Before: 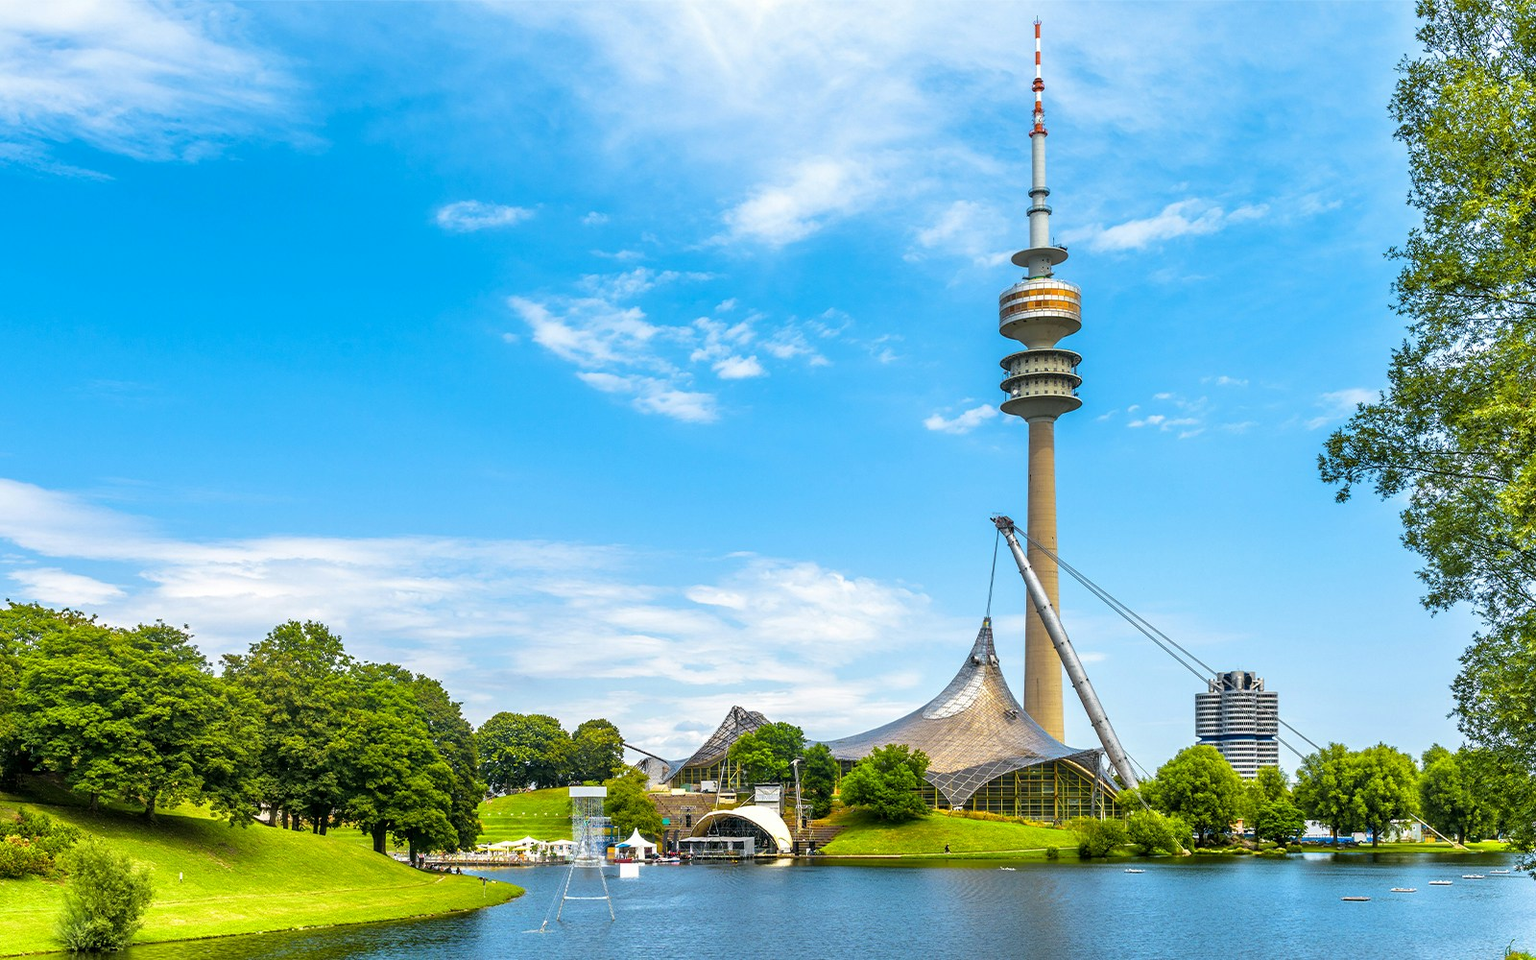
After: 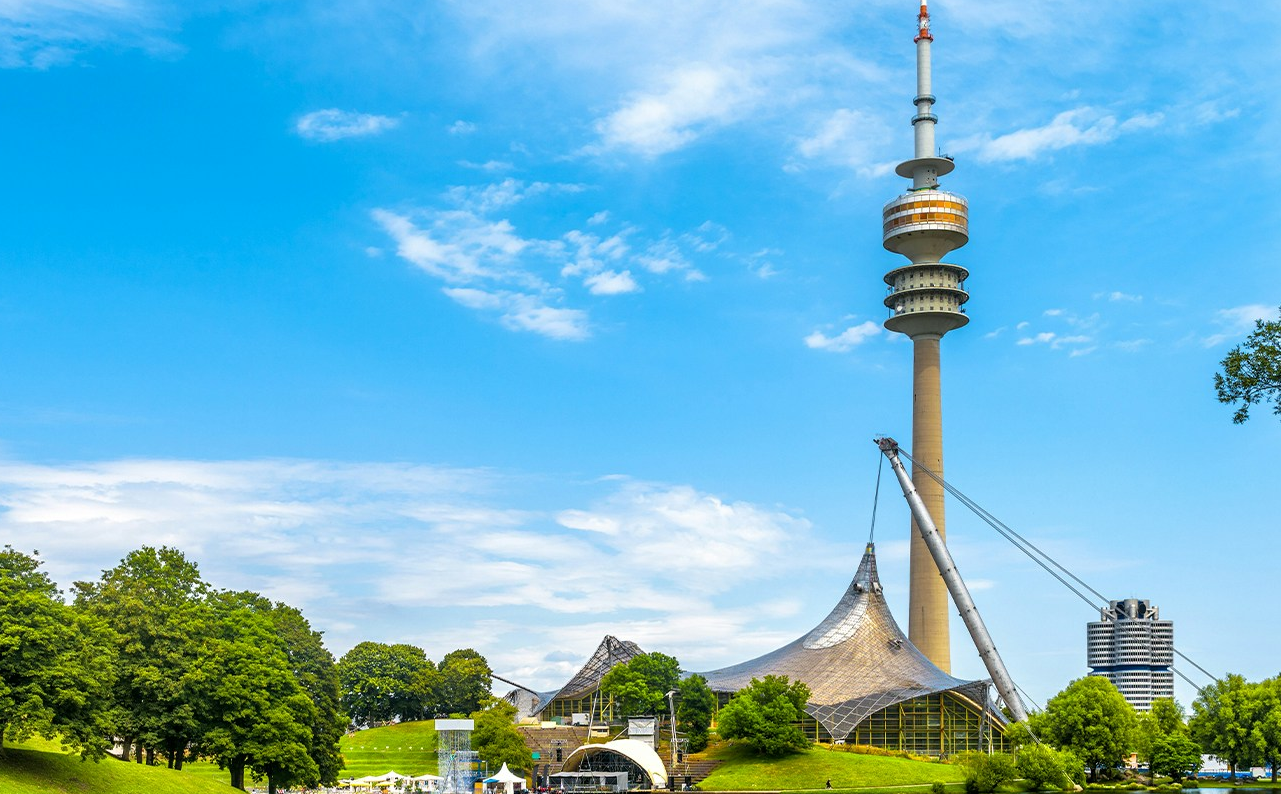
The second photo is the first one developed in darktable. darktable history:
crop and rotate: left 9.936%, top 10.01%, right 9.999%, bottom 10.493%
